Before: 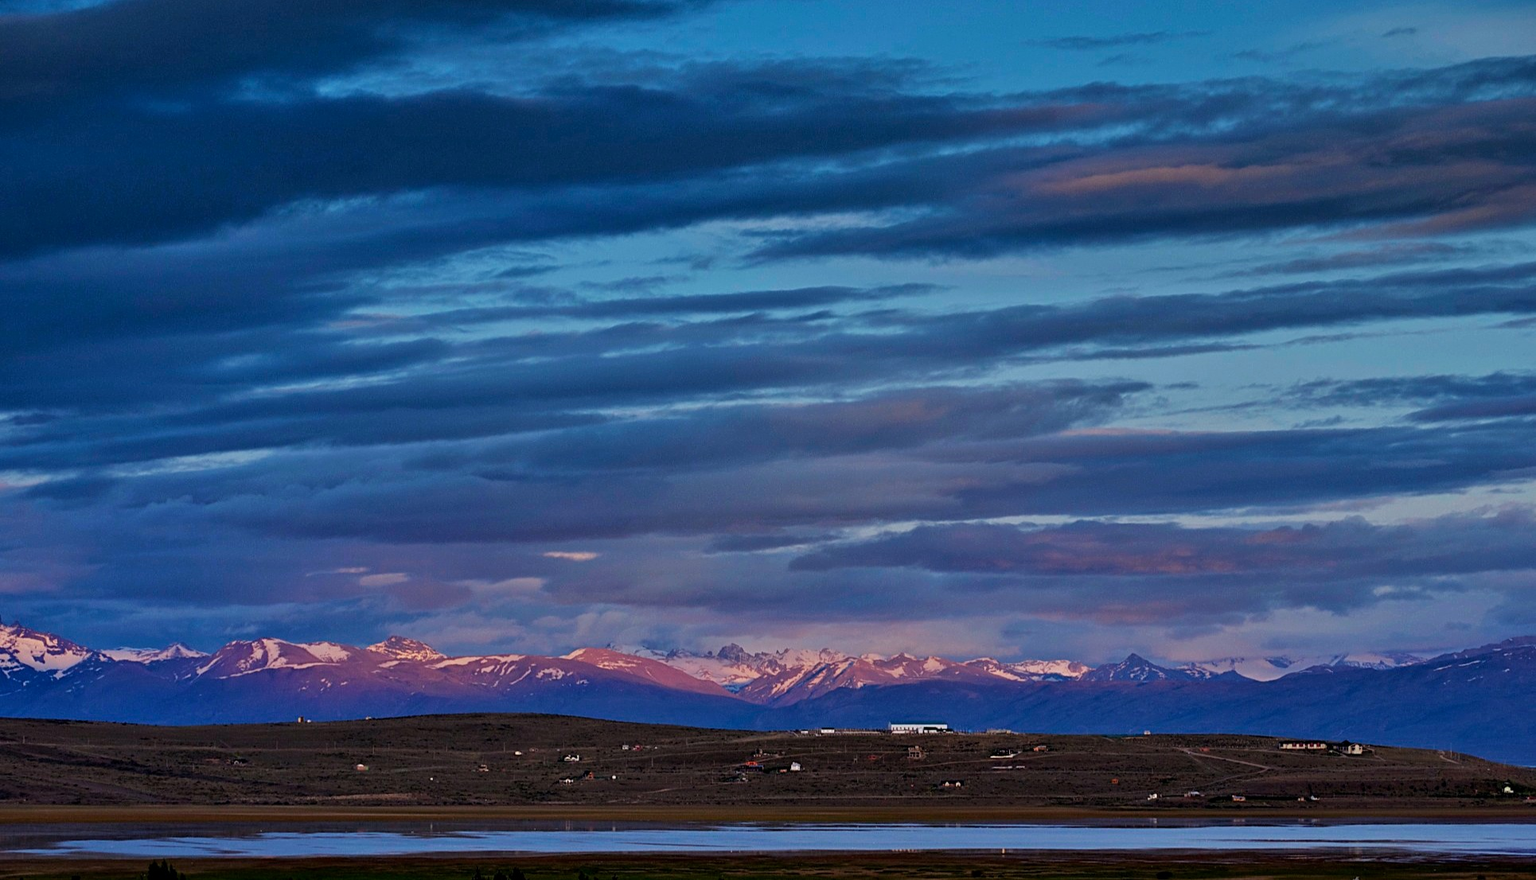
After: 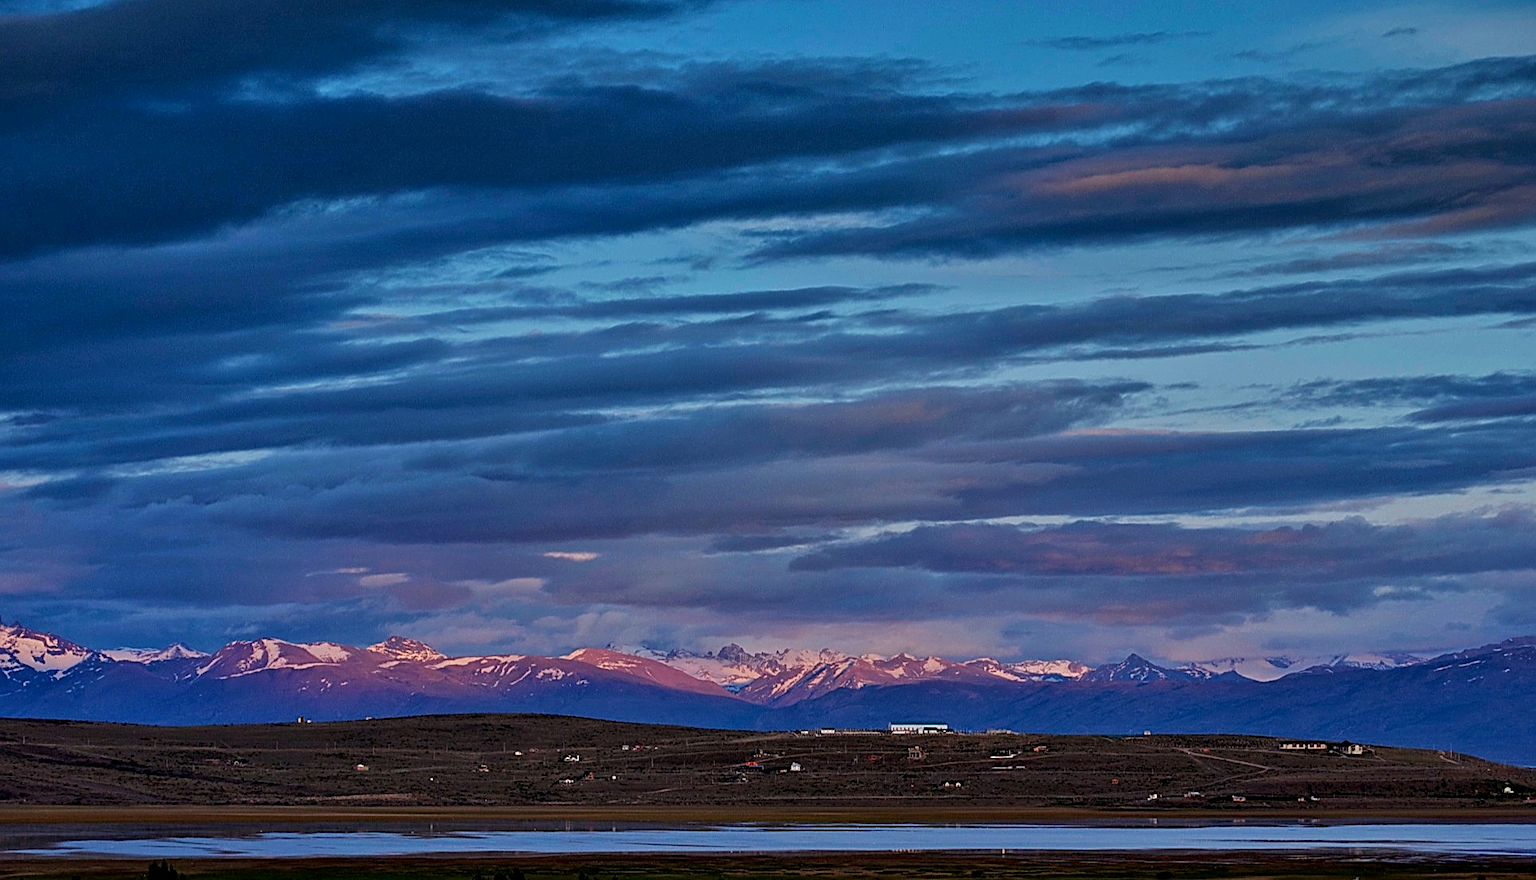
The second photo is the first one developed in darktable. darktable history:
sharpen: on, module defaults
local contrast: detail 117%
